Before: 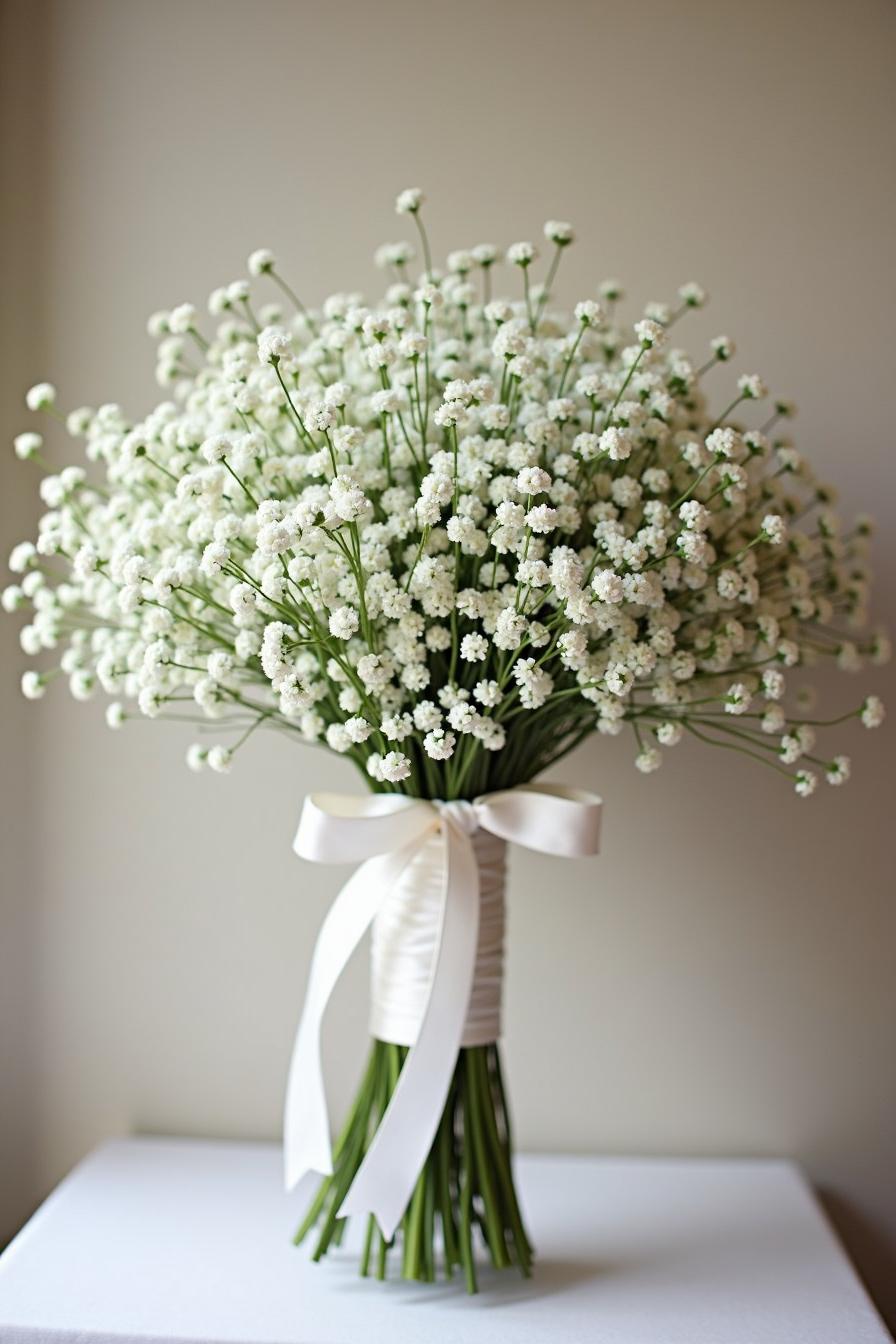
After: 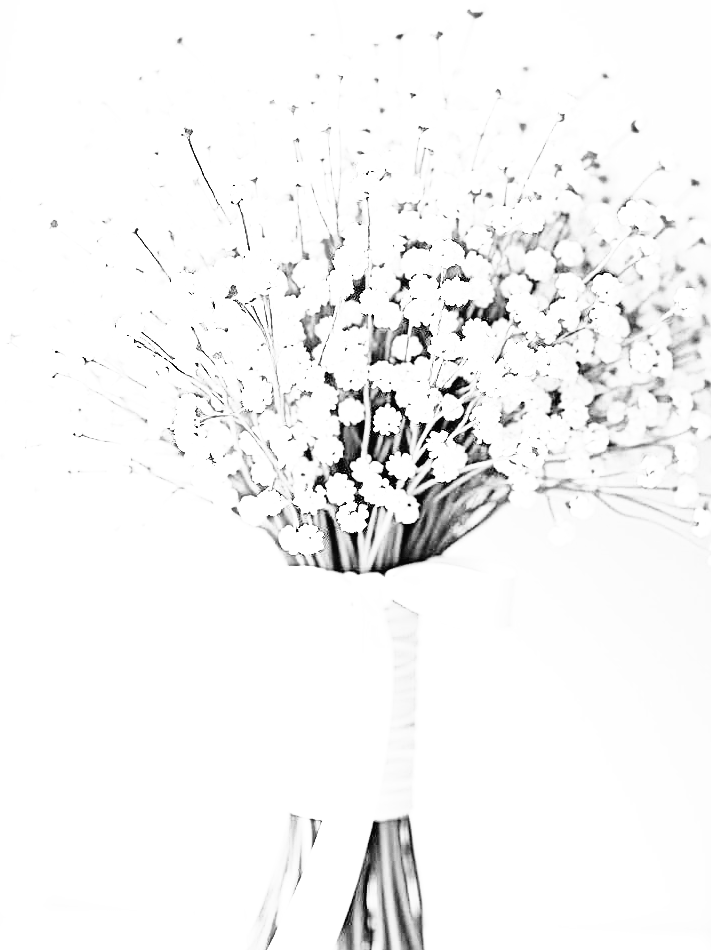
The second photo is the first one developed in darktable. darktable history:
crop: left 9.712%, top 16.928%, right 10.845%, bottom 12.332%
sharpen: on, module defaults
tone curve: curves: ch0 [(0, 0.016) (0.11, 0.039) (0.259, 0.235) (0.383, 0.437) (0.499, 0.597) (0.733, 0.867) (0.843, 0.948) (1, 1)], color space Lab, linked channels, preserve colors none
exposure: black level correction 0, exposure 1.45 EV, compensate exposure bias true, compensate highlight preservation false
color balance: mode lift, gamma, gain (sRGB)
tone equalizer: -7 EV 0.15 EV, -6 EV 0.6 EV, -5 EV 1.15 EV, -4 EV 1.33 EV, -3 EV 1.15 EV, -2 EV 0.6 EV, -1 EV 0.15 EV, mask exposure compensation -0.5 EV
contrast brightness saturation: contrast 0.53, brightness 0.47, saturation -1
